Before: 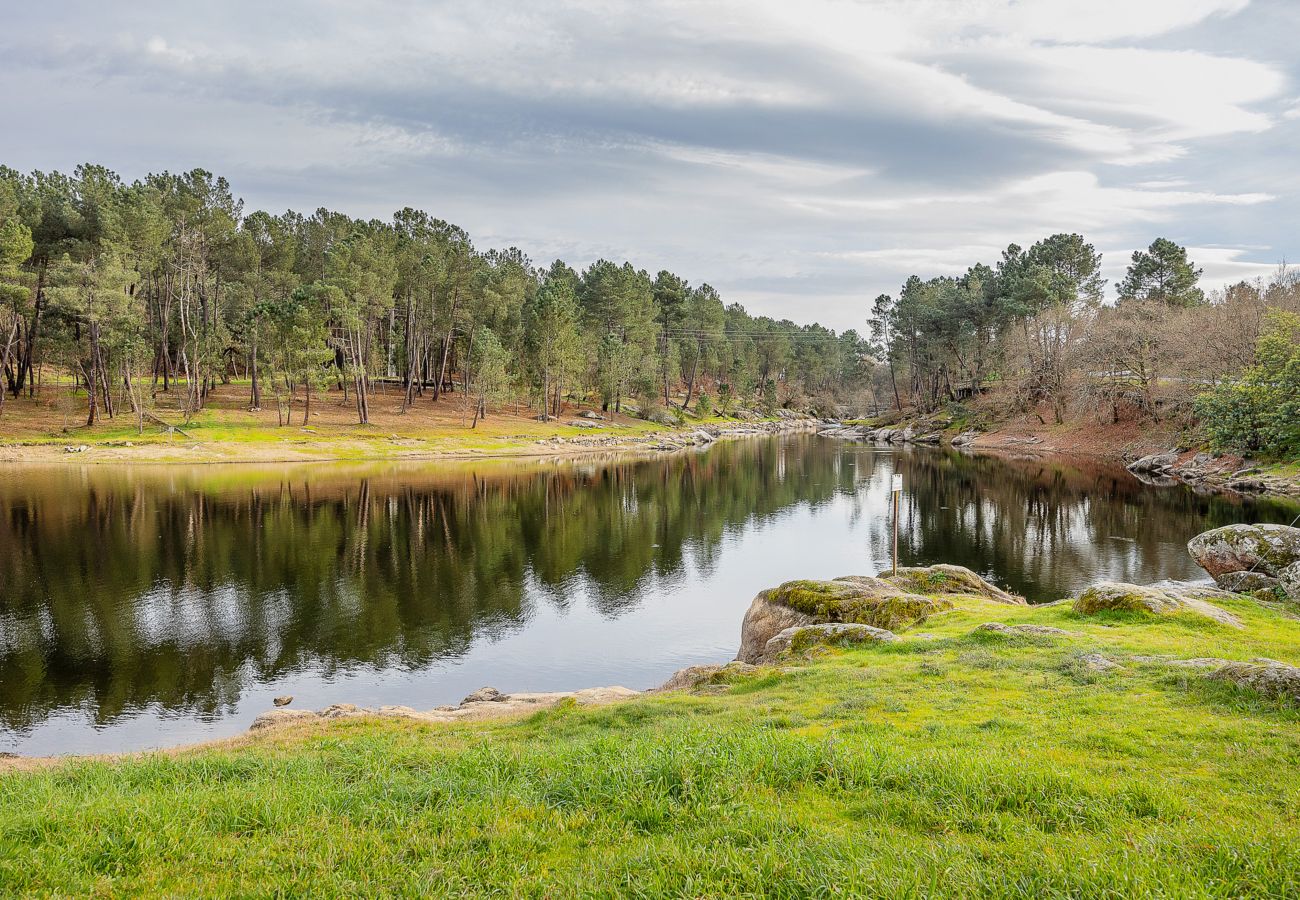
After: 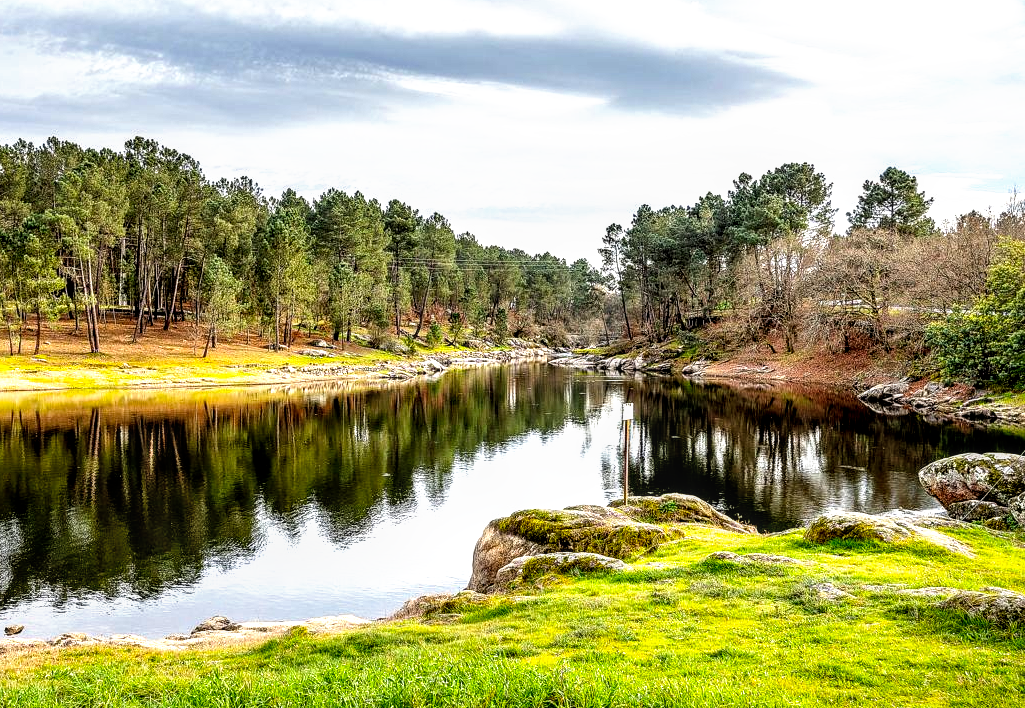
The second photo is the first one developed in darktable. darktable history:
crop and rotate: left 20.74%, top 7.912%, right 0.375%, bottom 13.378%
local contrast: detail 130%
filmic rgb: black relative exposure -8.2 EV, white relative exposure 2.2 EV, threshold 3 EV, hardness 7.11, latitude 85.74%, contrast 1.696, highlights saturation mix -4%, shadows ↔ highlights balance -2.69%, preserve chrominance no, color science v5 (2021), contrast in shadows safe, contrast in highlights safe, enable highlight reconstruction true
